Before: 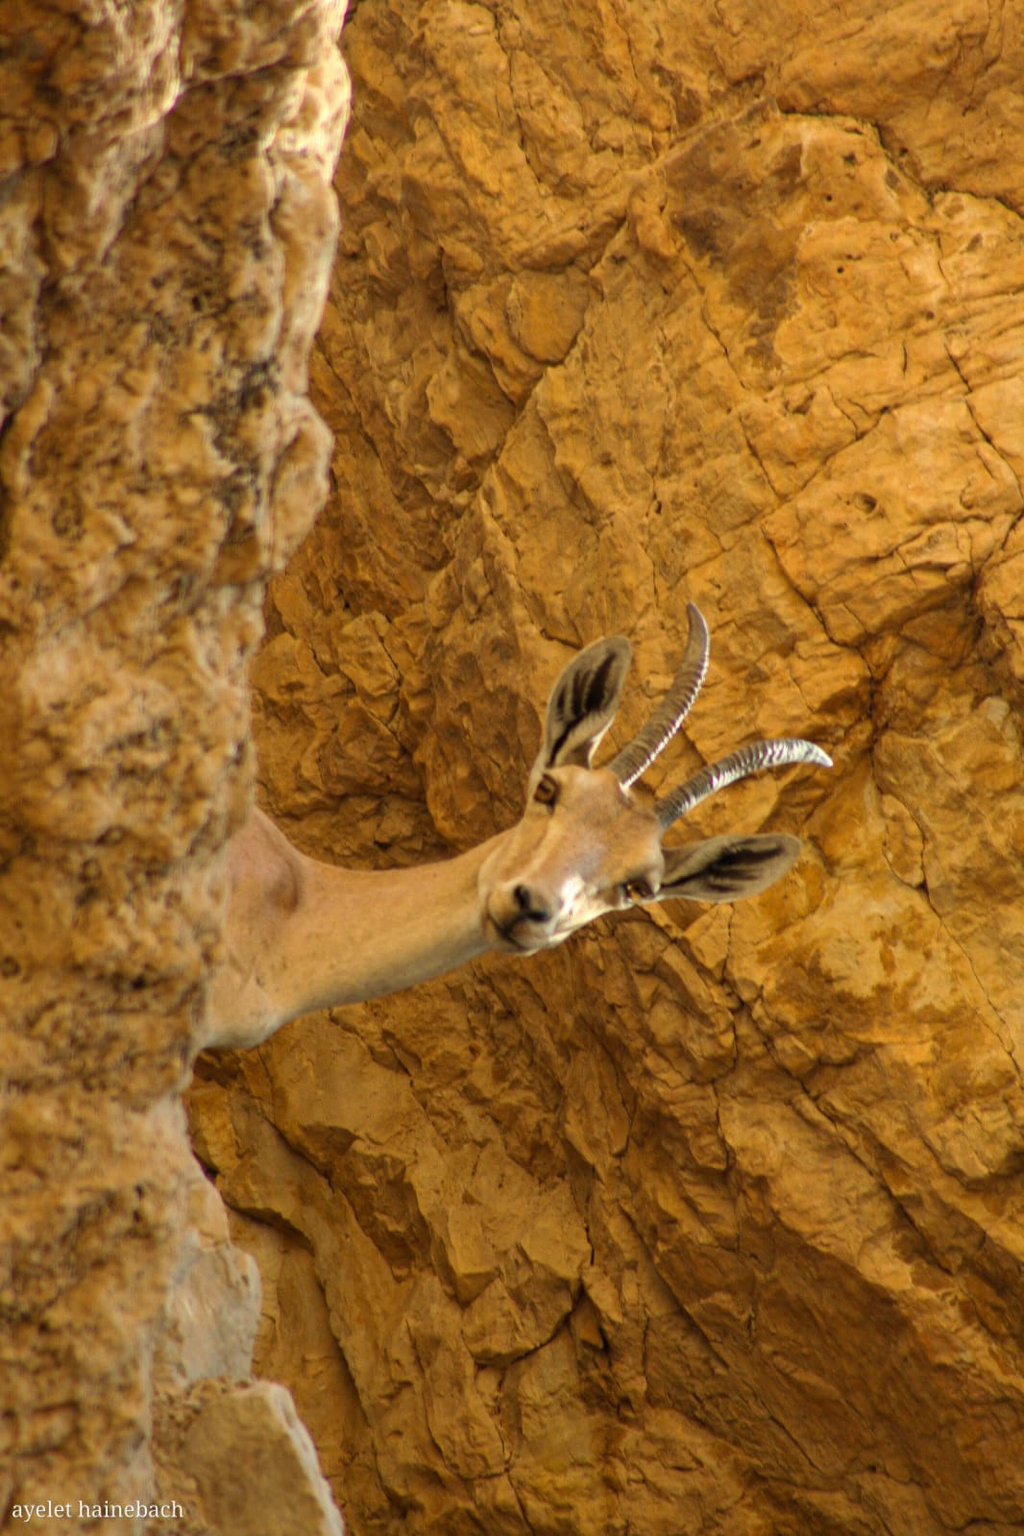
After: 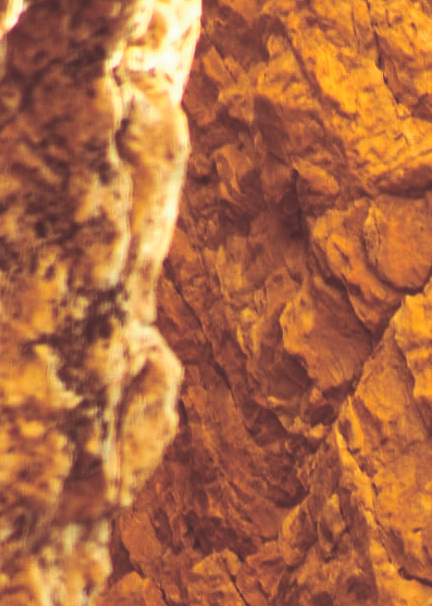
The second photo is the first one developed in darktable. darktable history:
crop: left 15.452%, top 5.459%, right 43.956%, bottom 56.62%
base curve: curves: ch0 [(0, 0.036) (0.007, 0.037) (0.604, 0.887) (1, 1)], preserve colors none
vibrance: vibrance 0%
split-toning: on, module defaults
